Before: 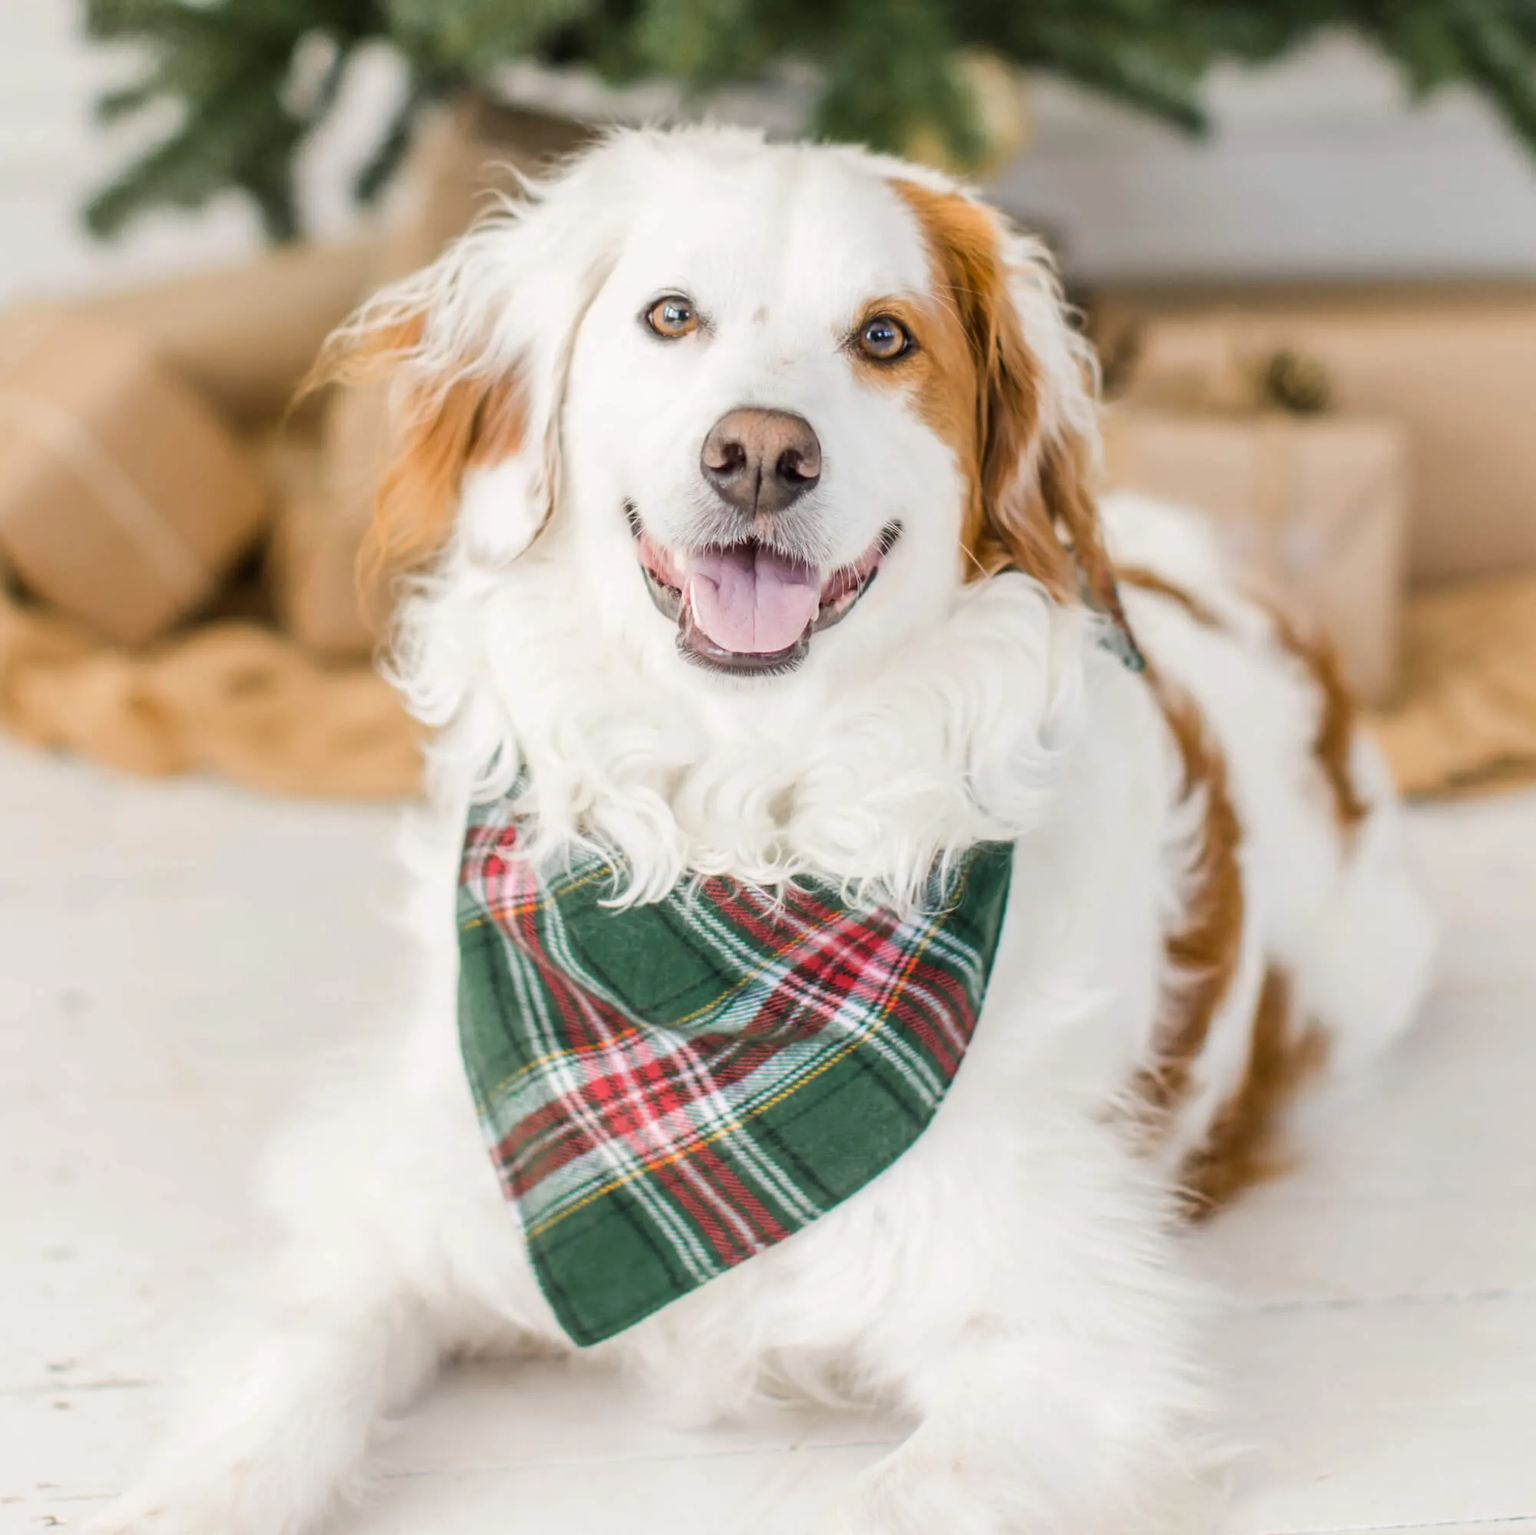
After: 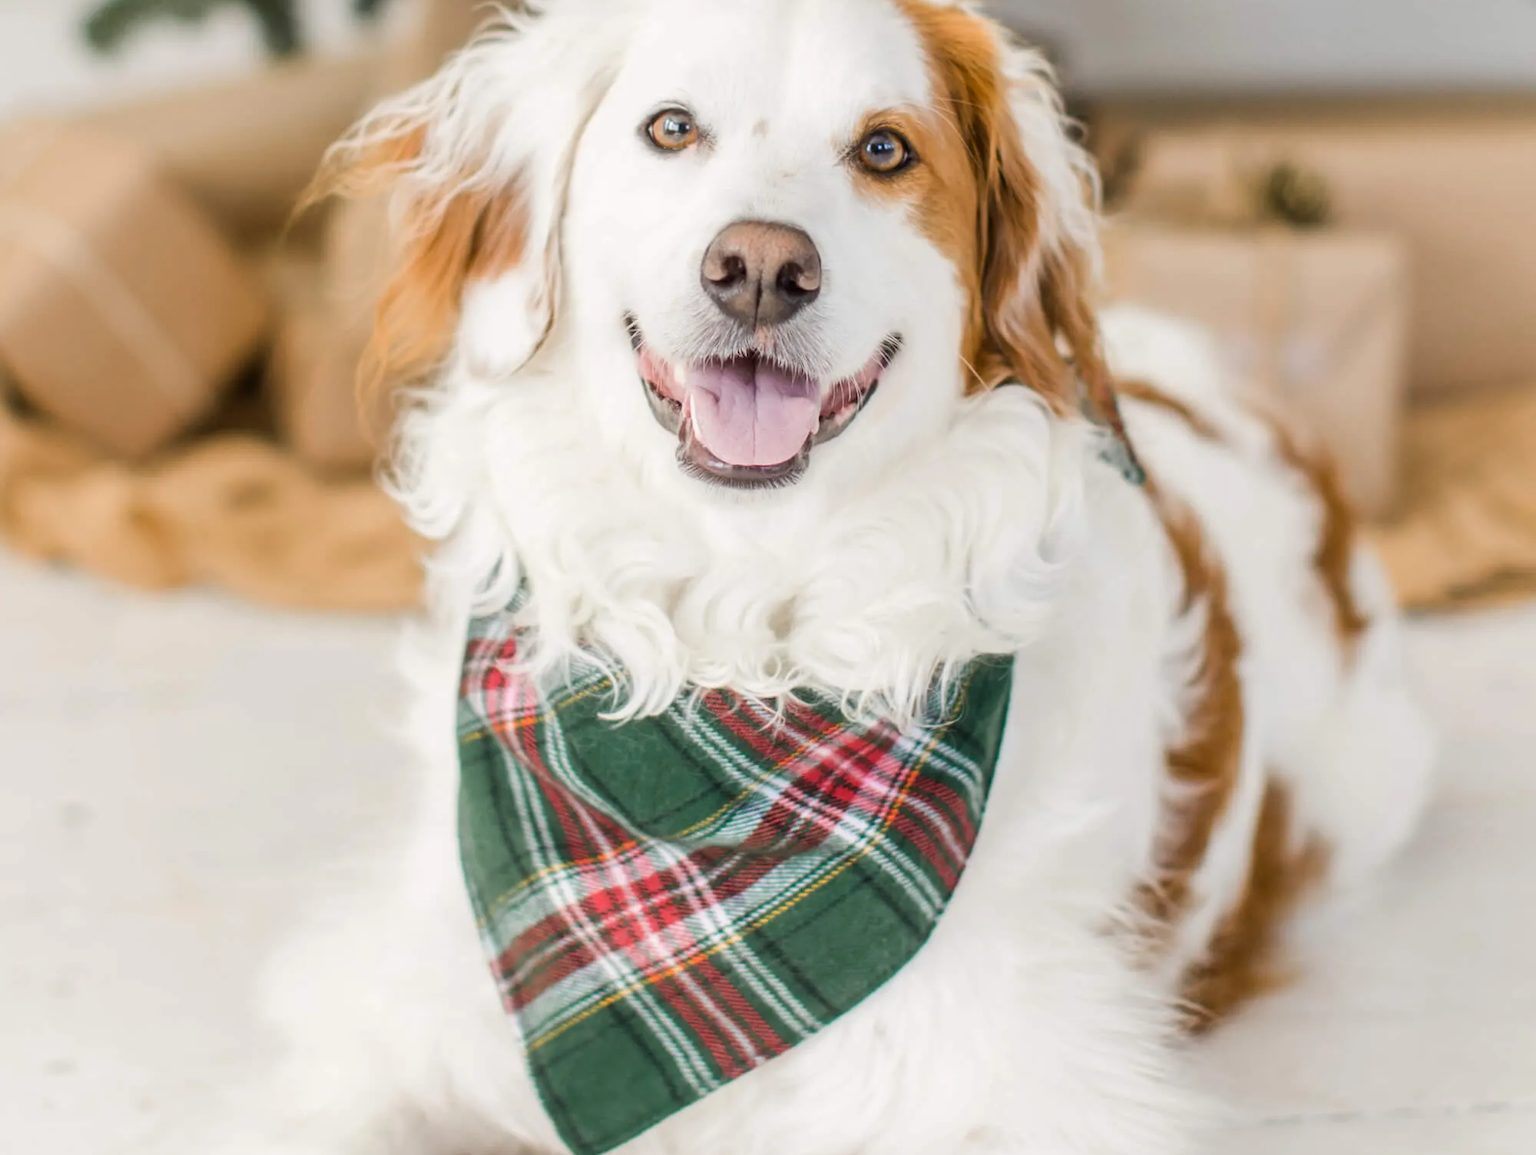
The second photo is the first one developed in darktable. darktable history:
crop and rotate: top 12.222%, bottom 12.468%
